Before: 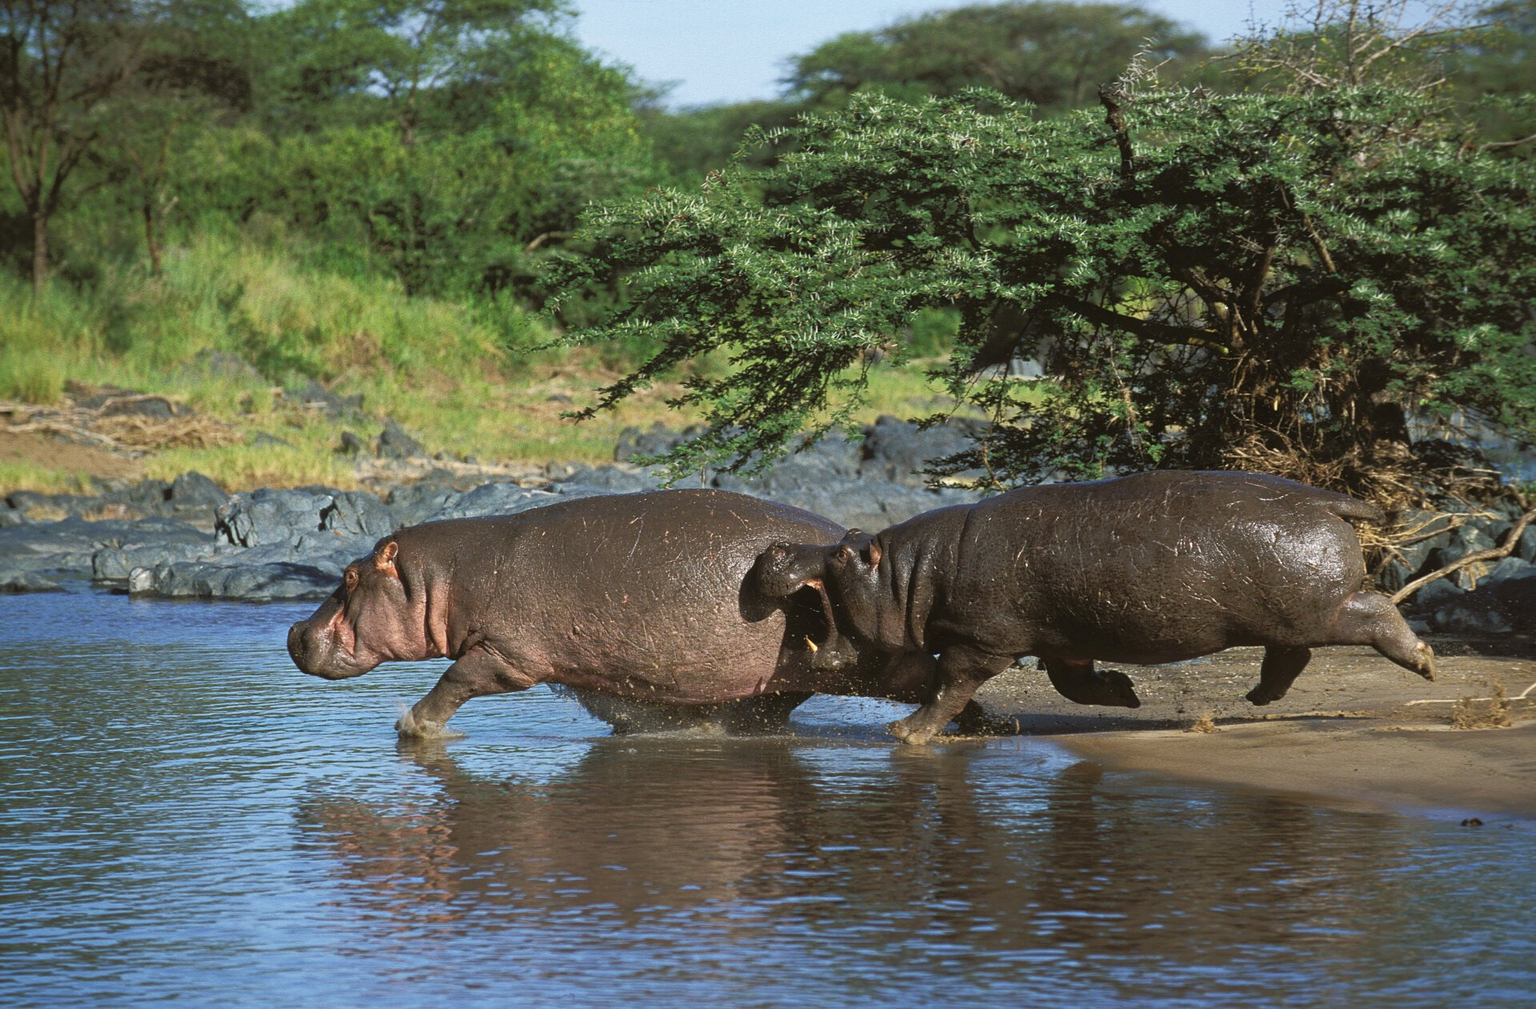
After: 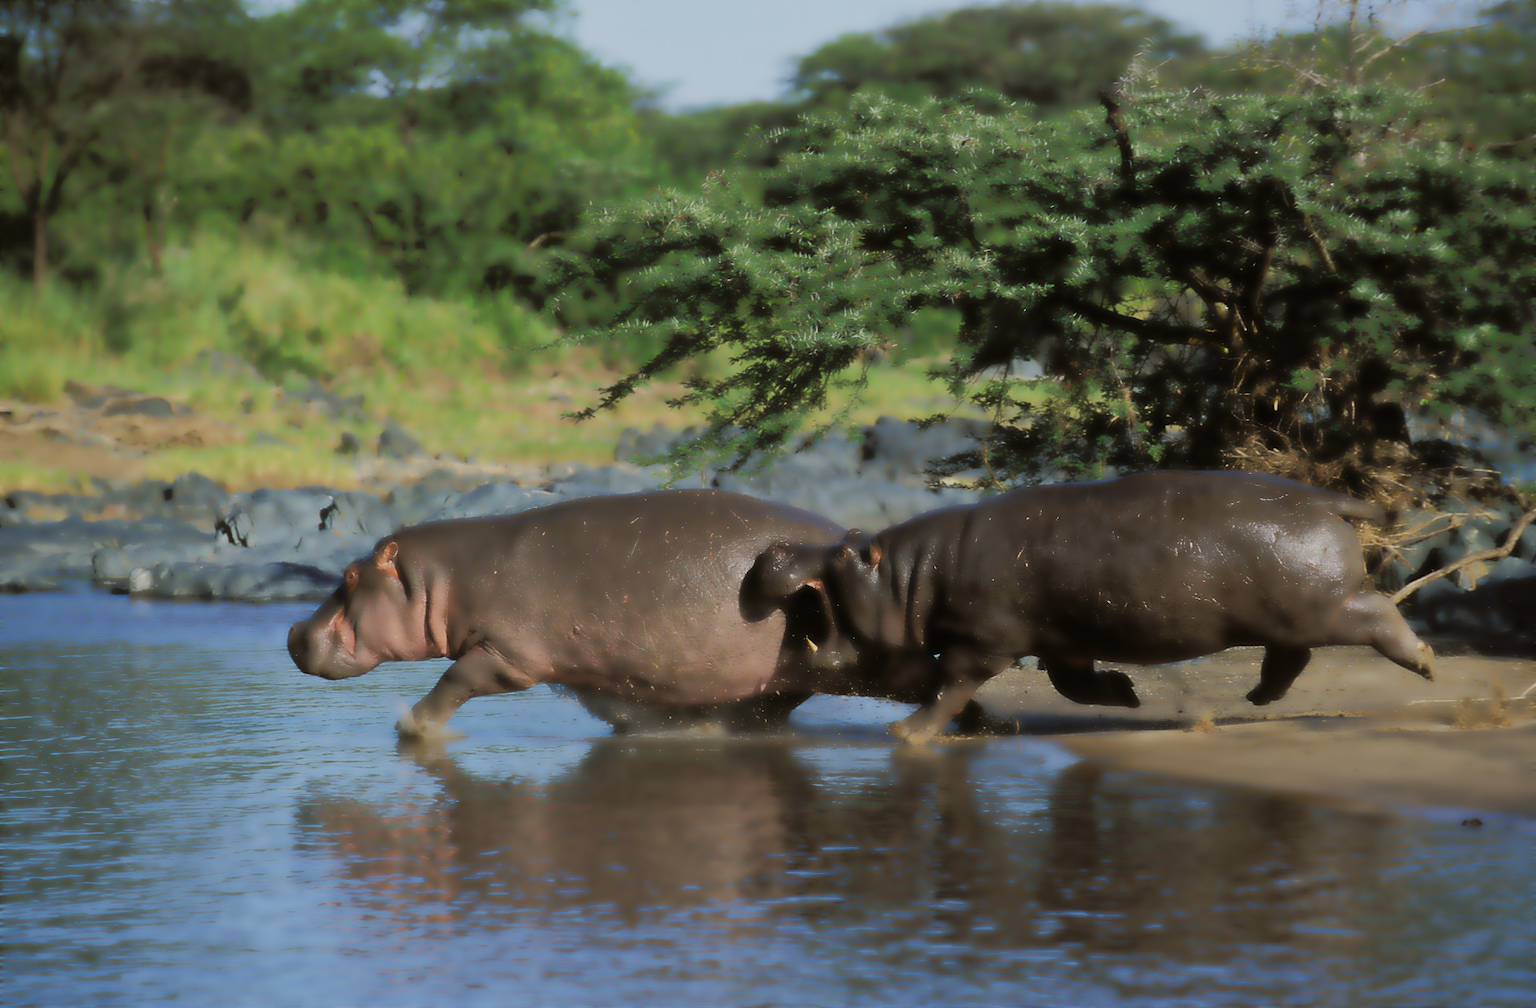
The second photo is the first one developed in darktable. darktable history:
lowpass: radius 4, soften with bilateral filter, unbound 0
filmic rgb: black relative exposure -7.65 EV, white relative exposure 4.56 EV, hardness 3.61, contrast 1.05
exposure: black level correction 0.001, compensate highlight preservation false
